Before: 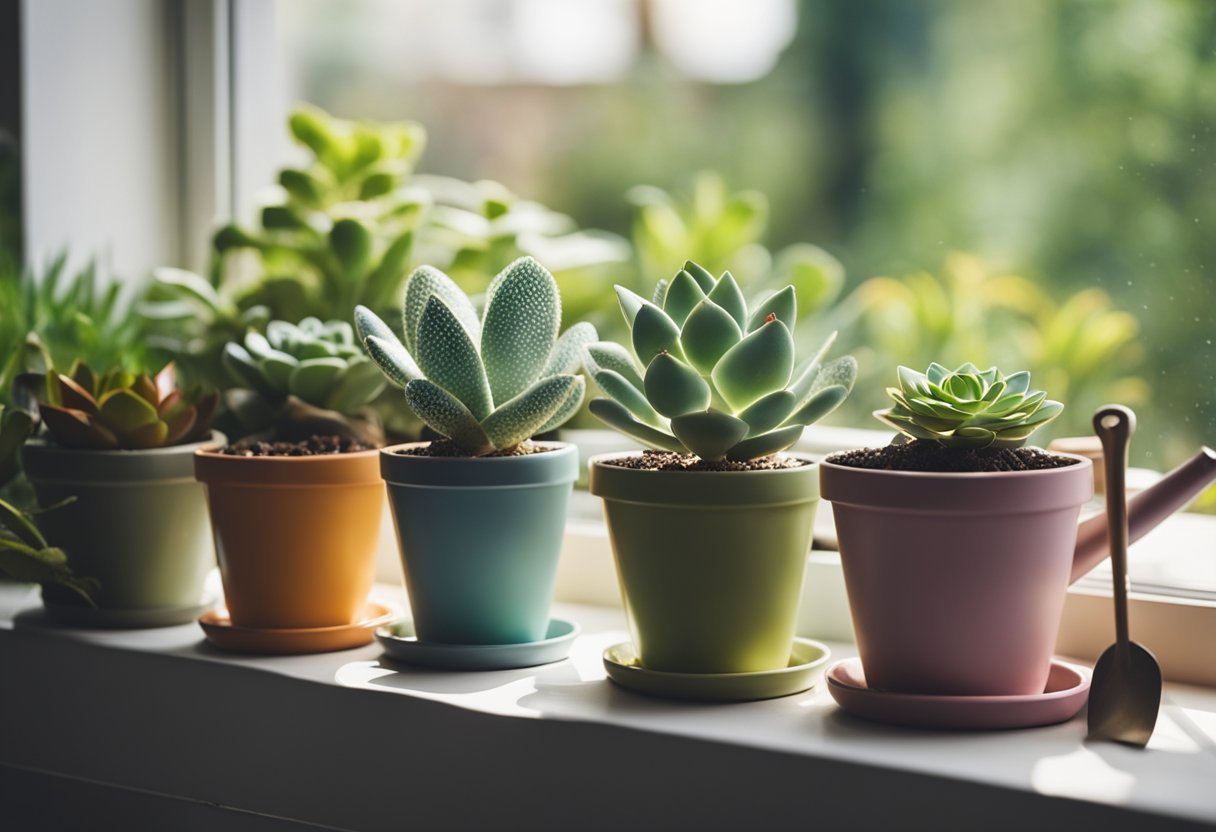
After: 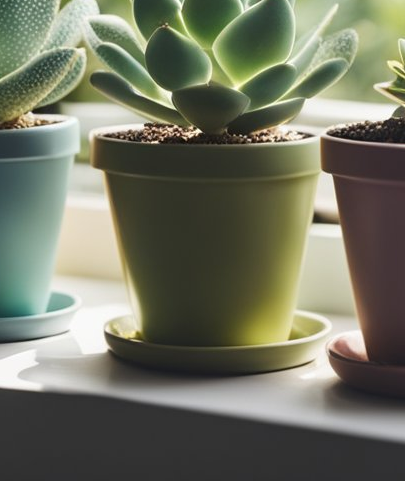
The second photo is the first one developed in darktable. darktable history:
crop: left 41.055%, top 39.354%, right 25.575%, bottom 2.759%
